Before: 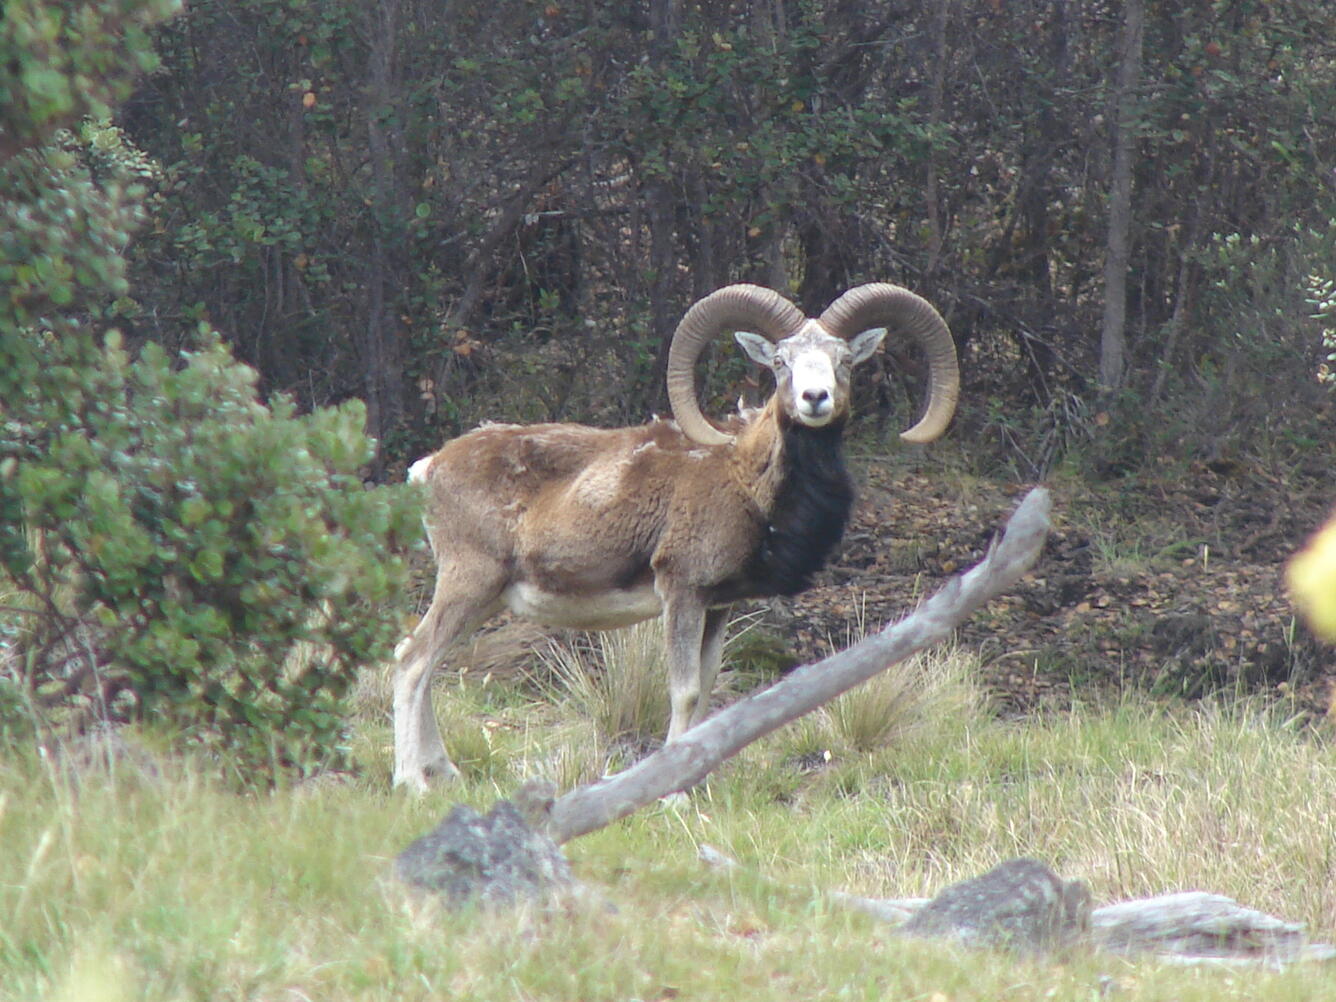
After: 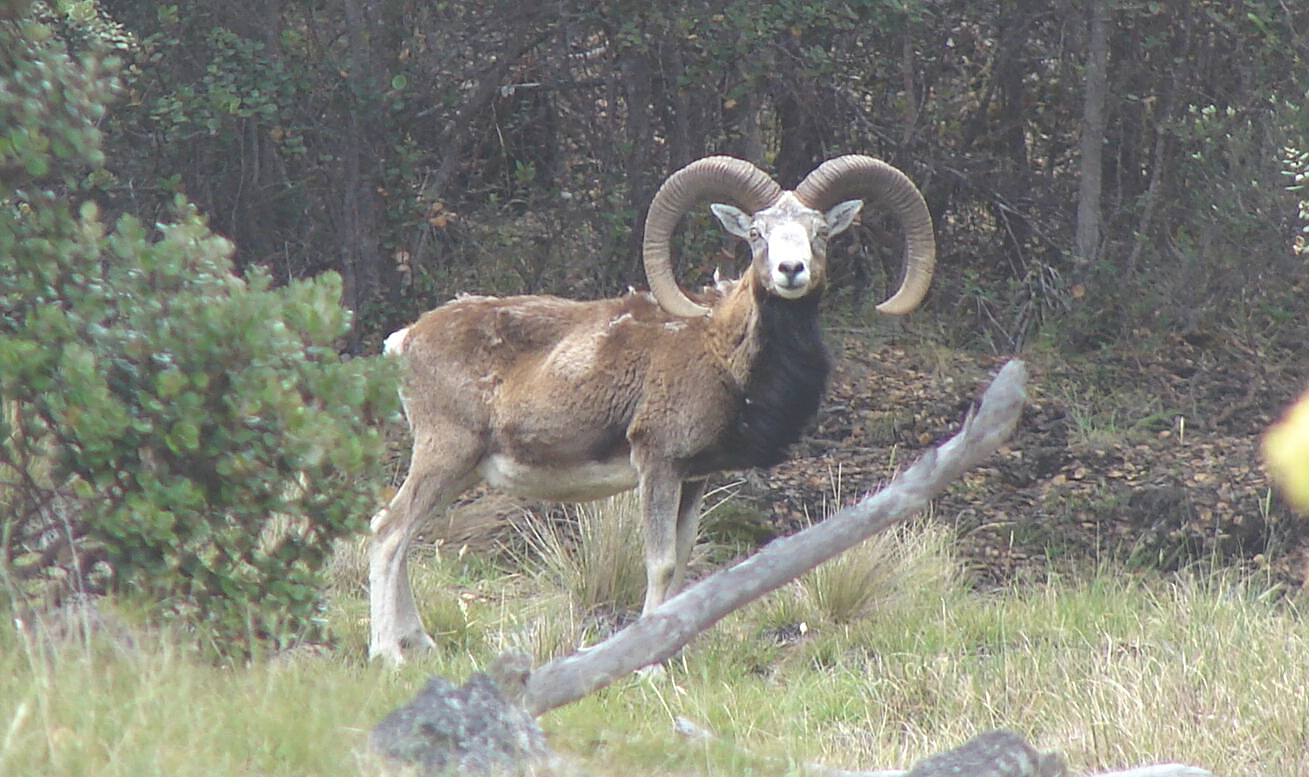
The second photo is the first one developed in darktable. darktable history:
exposure: black level correction -0.029, compensate highlight preservation false
sharpen: on, module defaults
crop and rotate: left 1.815%, top 12.835%, right 0.201%, bottom 9.598%
